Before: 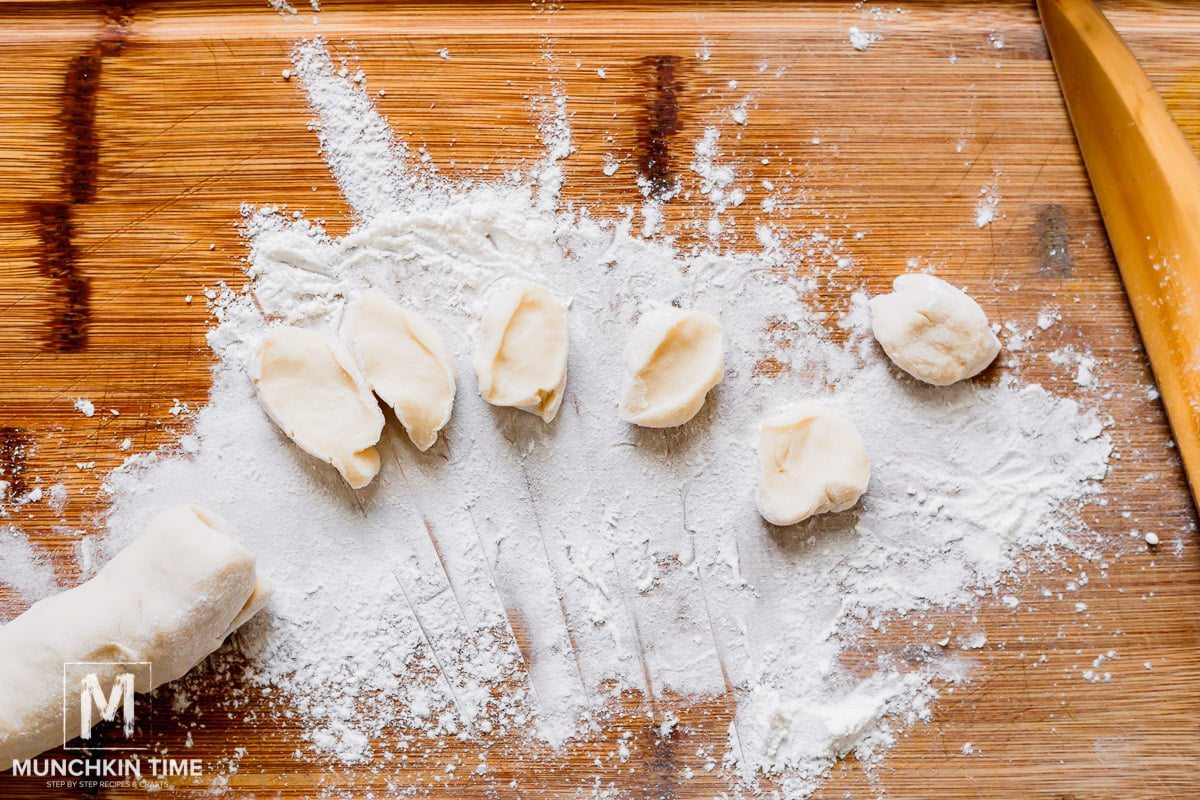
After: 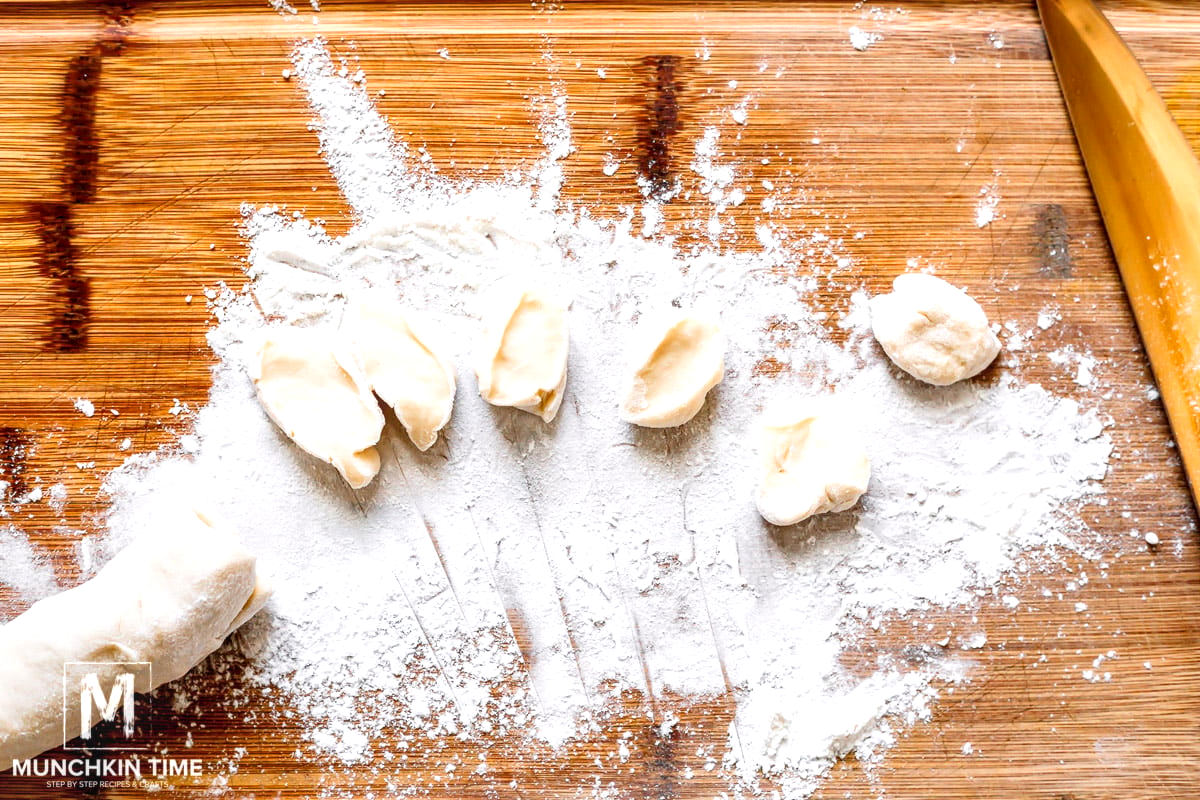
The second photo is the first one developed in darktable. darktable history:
local contrast: on, module defaults
exposure: exposure 0.47 EV, compensate highlight preservation false
